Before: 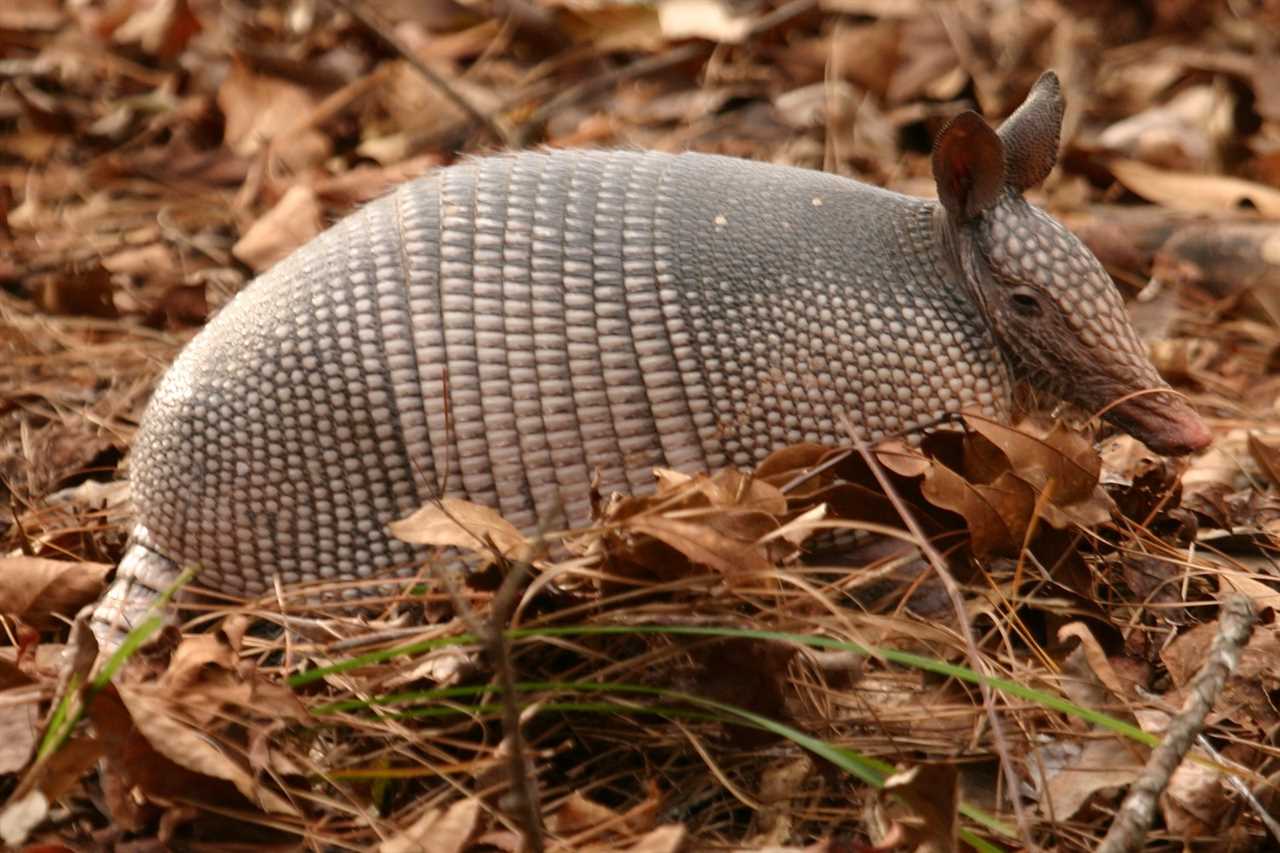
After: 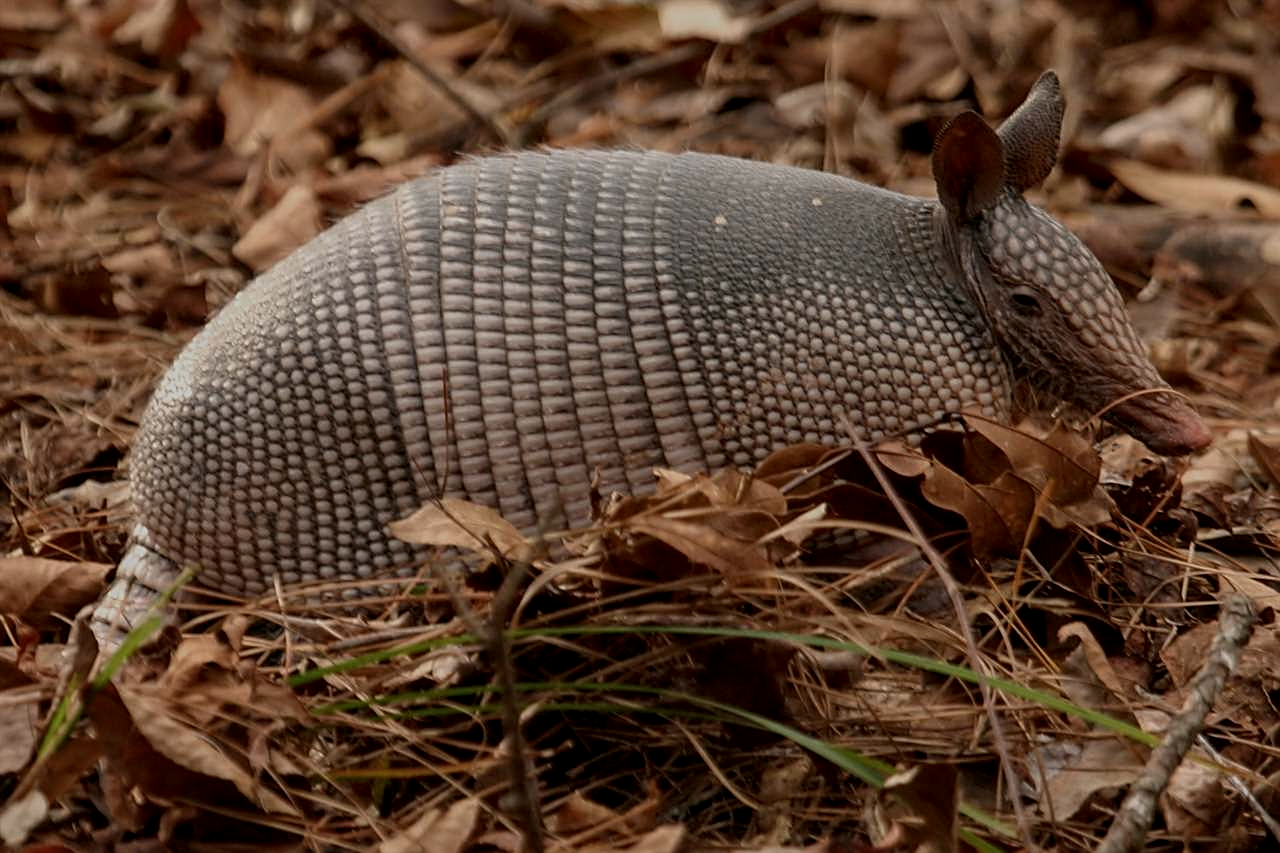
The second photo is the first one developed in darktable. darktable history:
sharpen: on, module defaults
exposure: exposure -1.004 EV, compensate exposure bias true, compensate highlight preservation false
local contrast: on, module defaults
